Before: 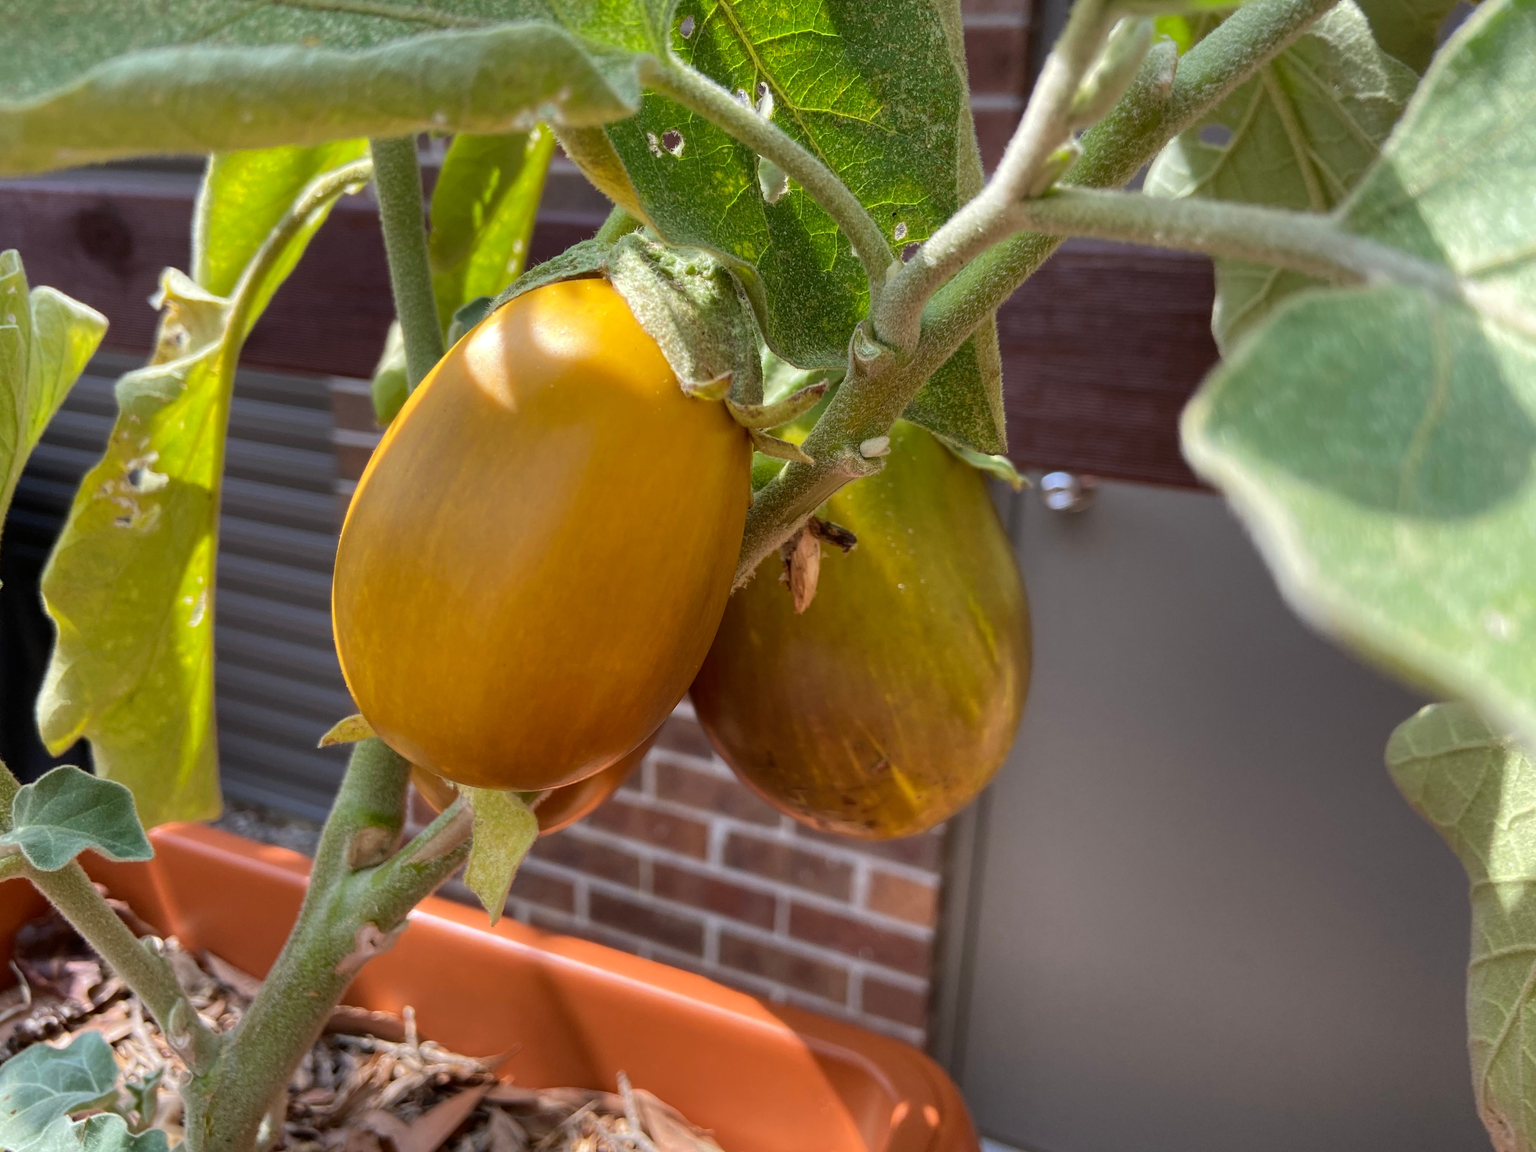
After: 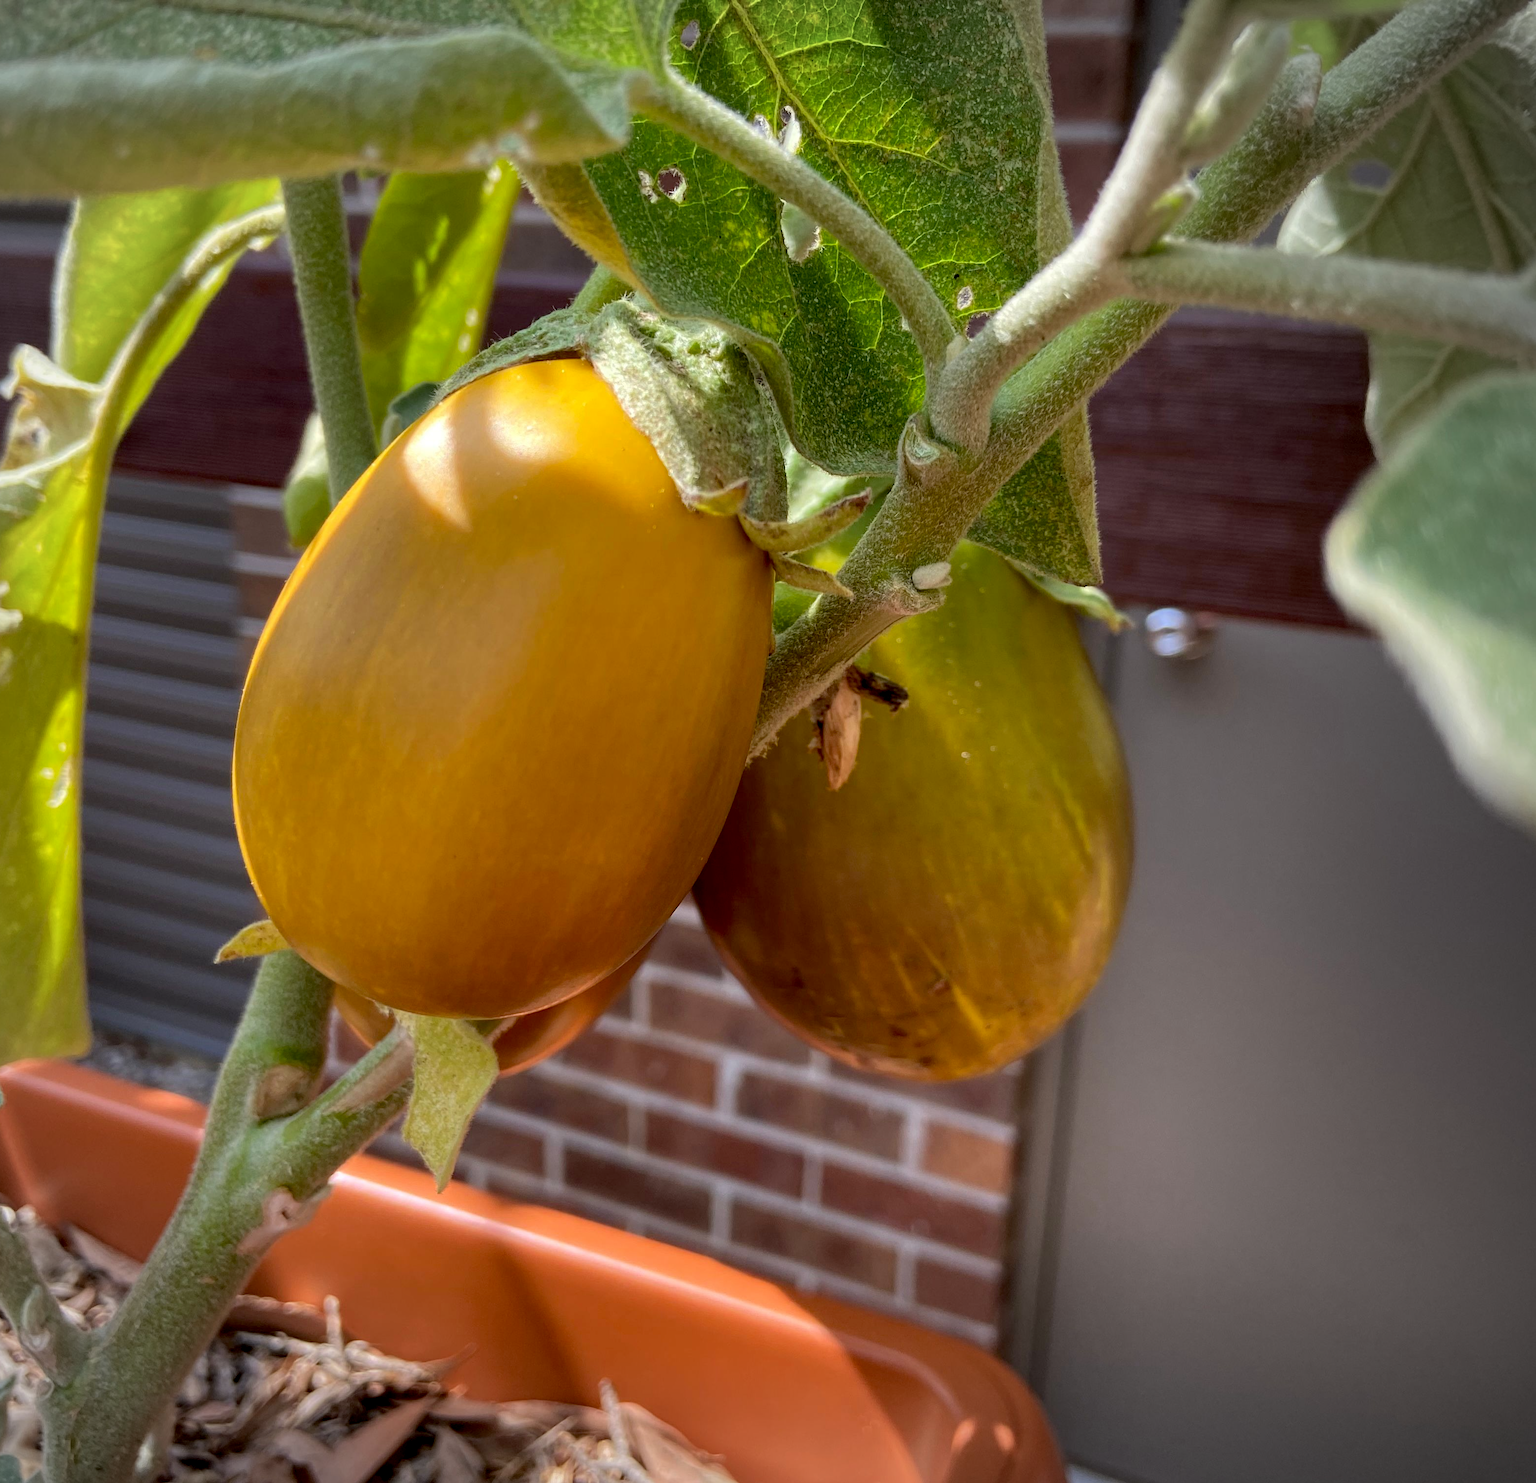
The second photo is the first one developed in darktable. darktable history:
crop: left 9.895%, right 12.433%
exposure: black level correction 0.009, compensate highlight preservation false
vignetting: fall-off radius 60.98%, center (-0.123, -0.005)
